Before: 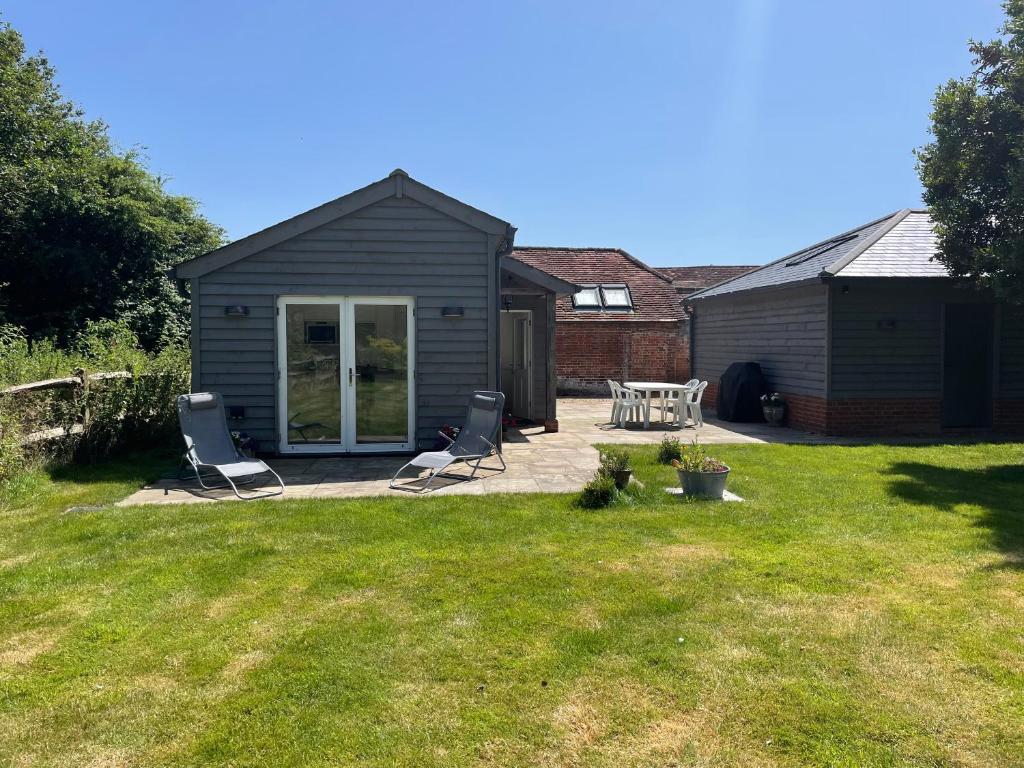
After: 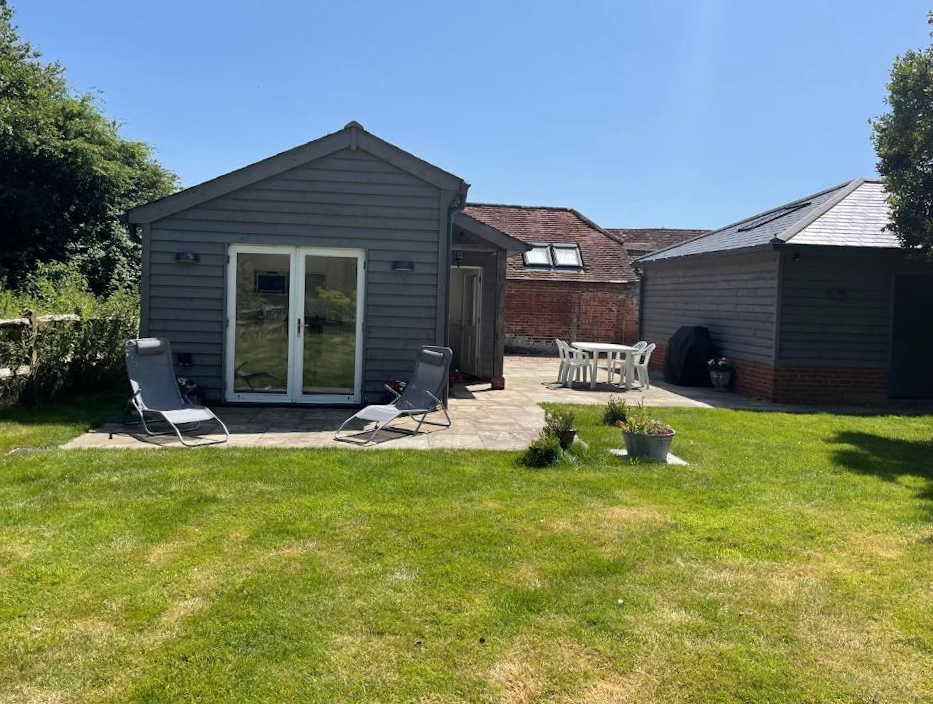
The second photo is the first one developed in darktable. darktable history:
crop and rotate: angle -1.94°, left 3.158%, top 3.801%, right 1.639%, bottom 0.436%
